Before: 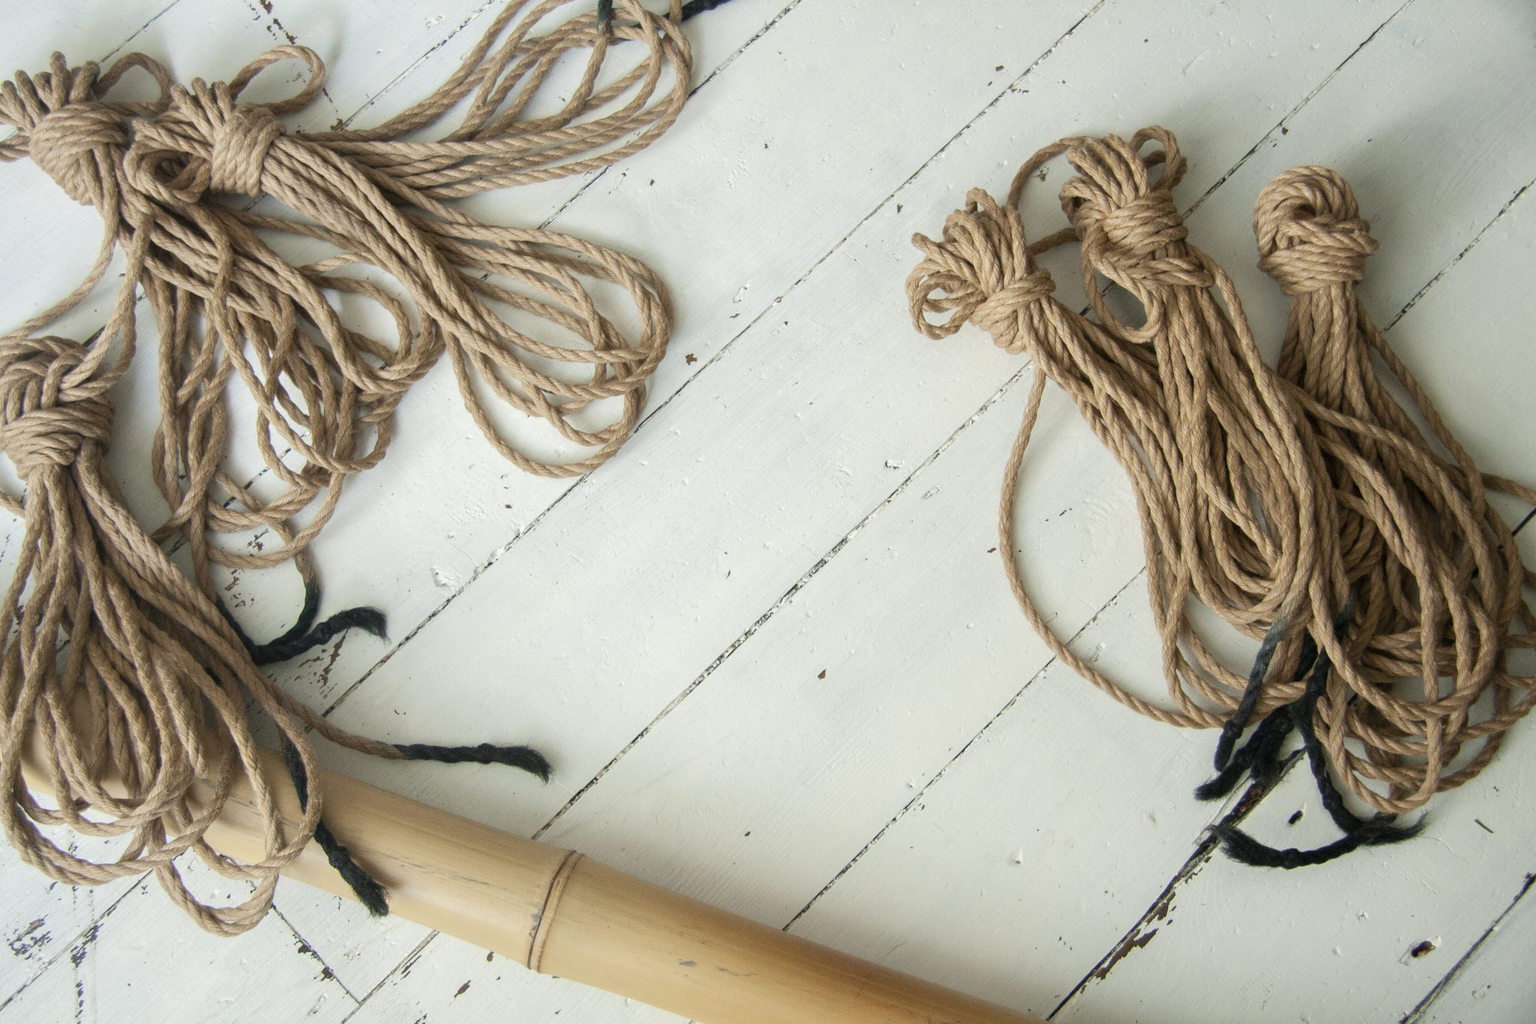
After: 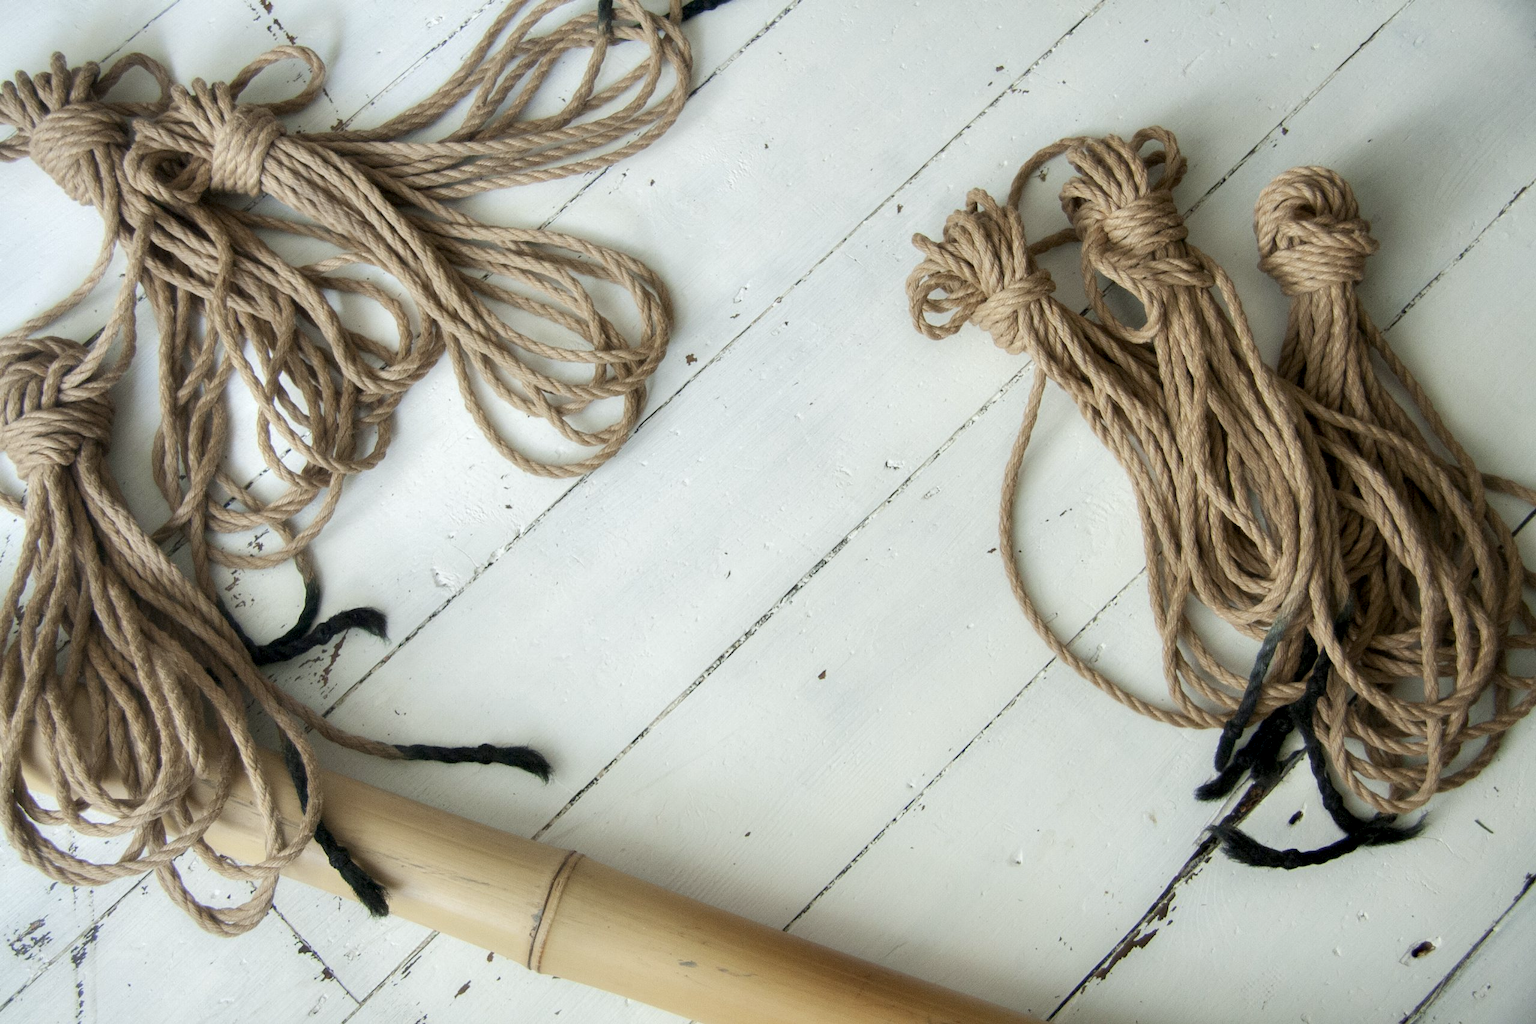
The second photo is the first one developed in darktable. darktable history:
exposure: exposure -0.041 EV, compensate highlight preservation false
white balance: red 0.982, blue 1.018
contrast equalizer: y [[0.579, 0.58, 0.505, 0.5, 0.5, 0.5], [0.5 ×6], [0.5 ×6], [0 ×6], [0 ×6]]
